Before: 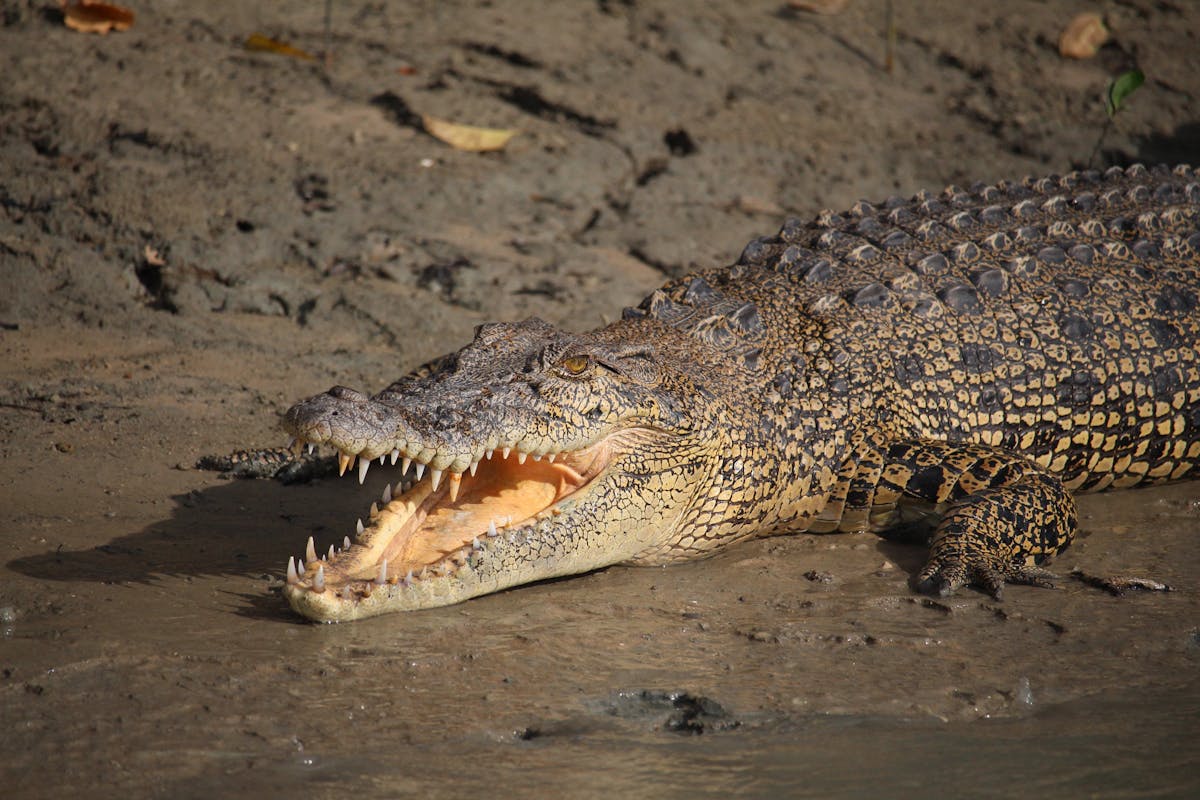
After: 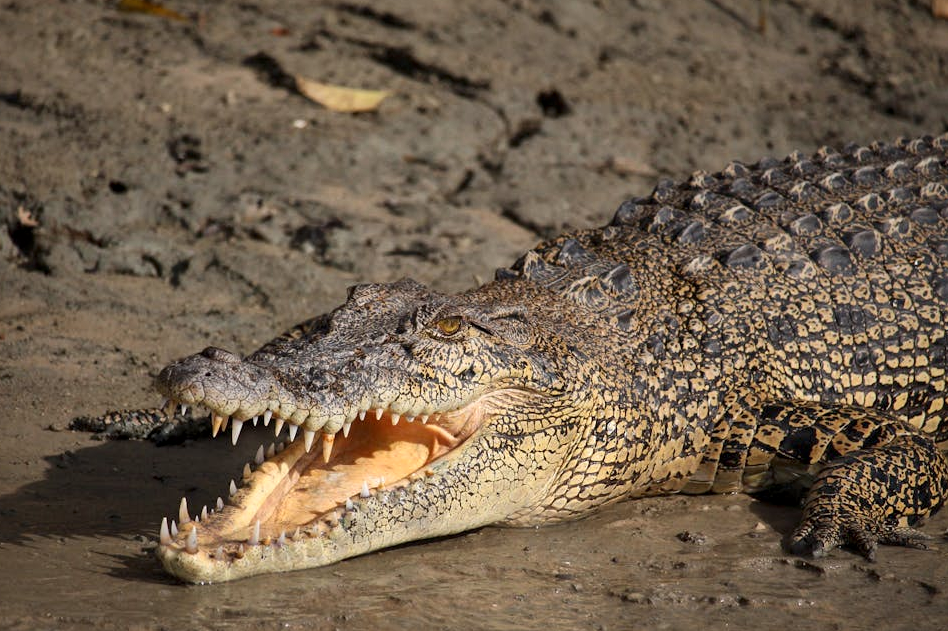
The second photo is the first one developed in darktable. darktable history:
local contrast: mode bilateral grid, contrast 21, coarseness 50, detail 144%, midtone range 0.2
crop and rotate: left 10.622%, top 5.107%, right 10.313%, bottom 15.962%
